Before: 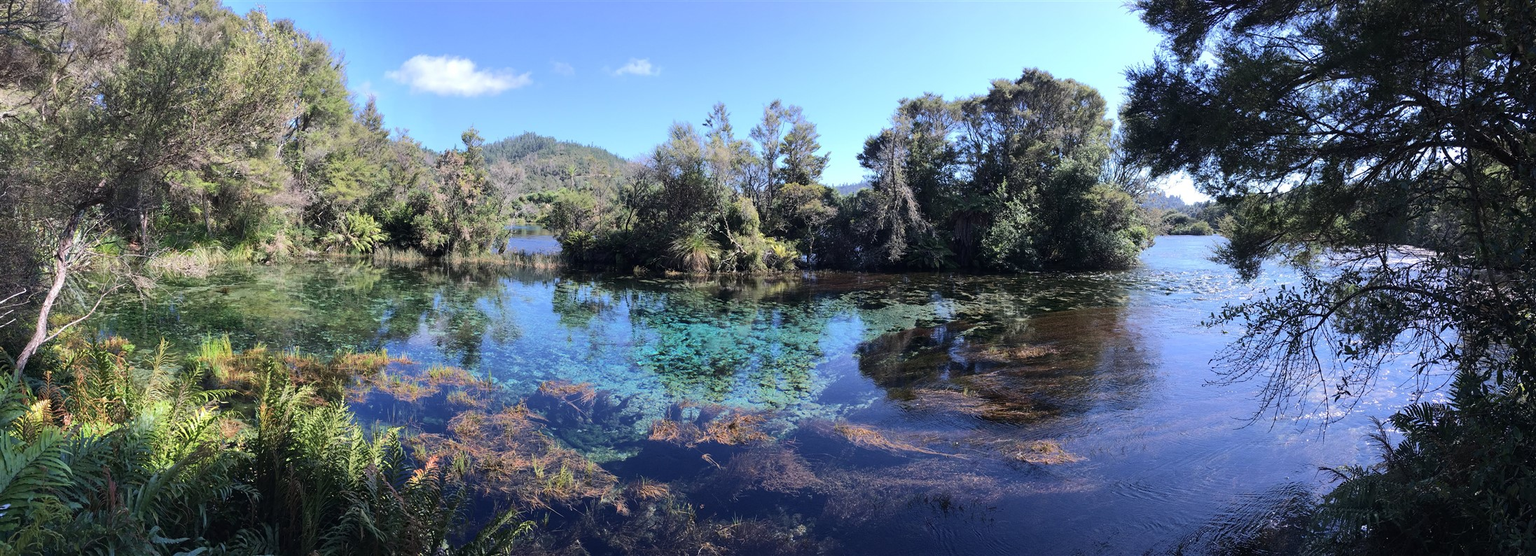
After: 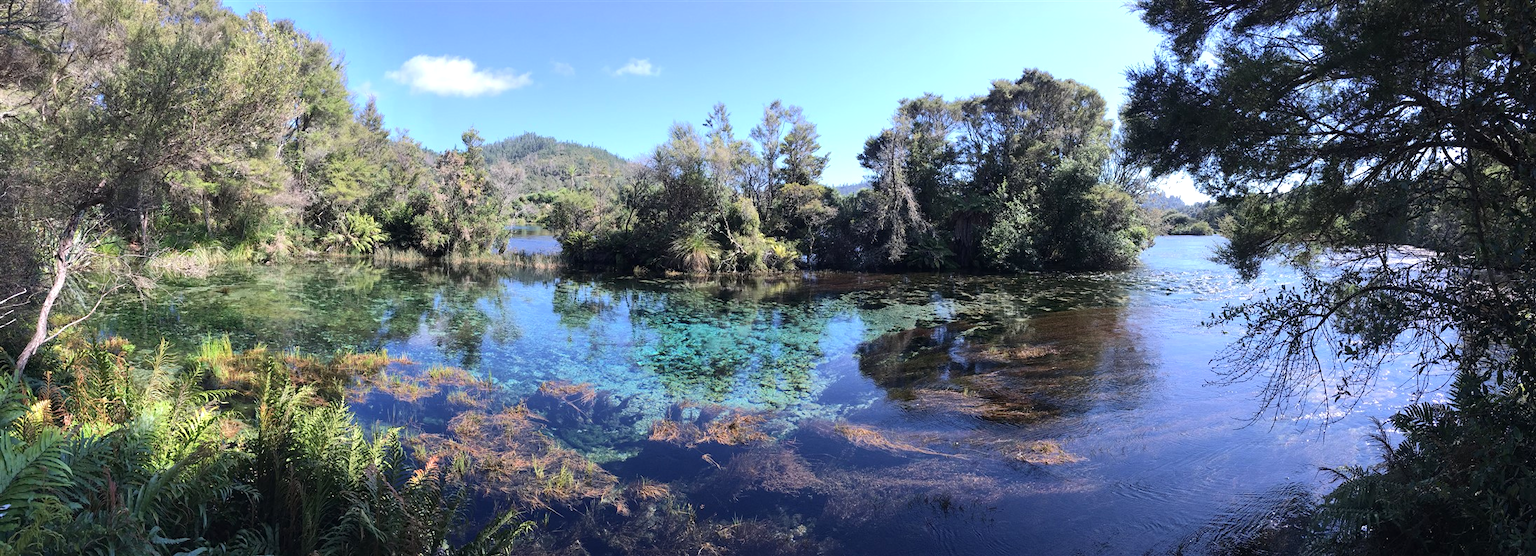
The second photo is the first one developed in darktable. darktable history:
exposure: exposure 0.248 EV, compensate exposure bias true, compensate highlight preservation false
